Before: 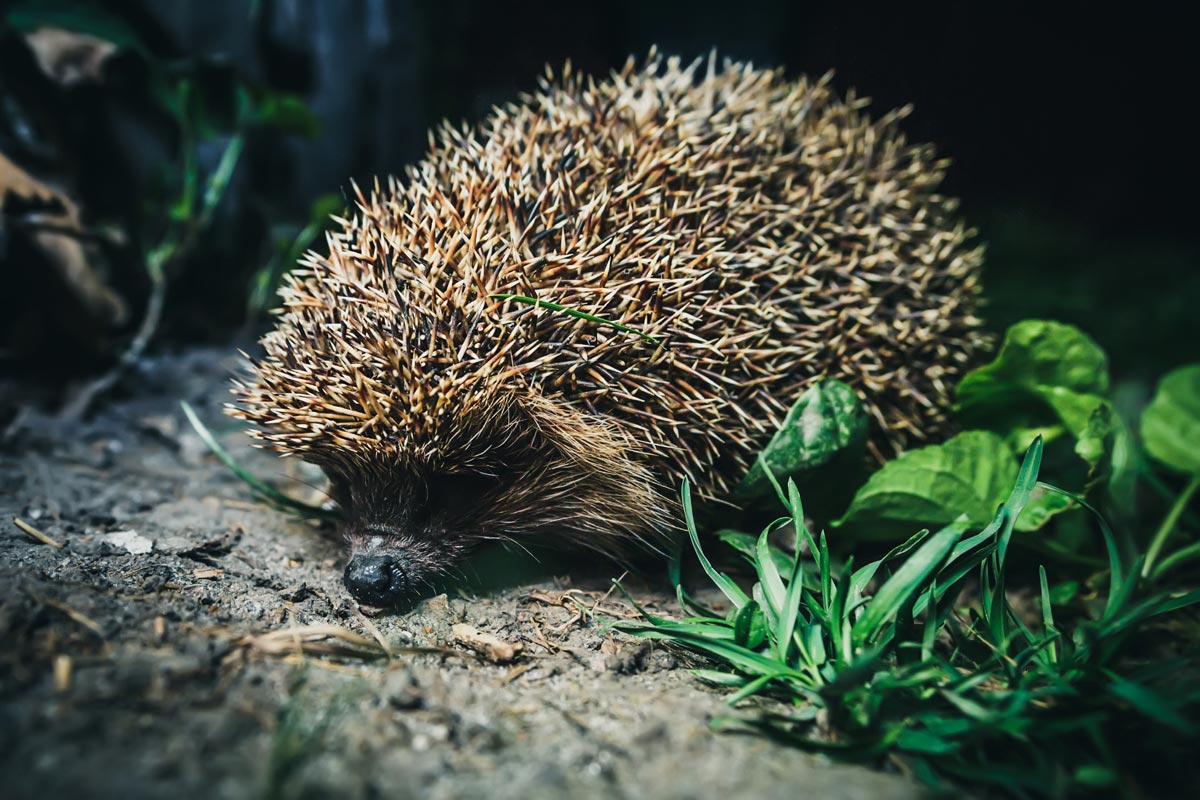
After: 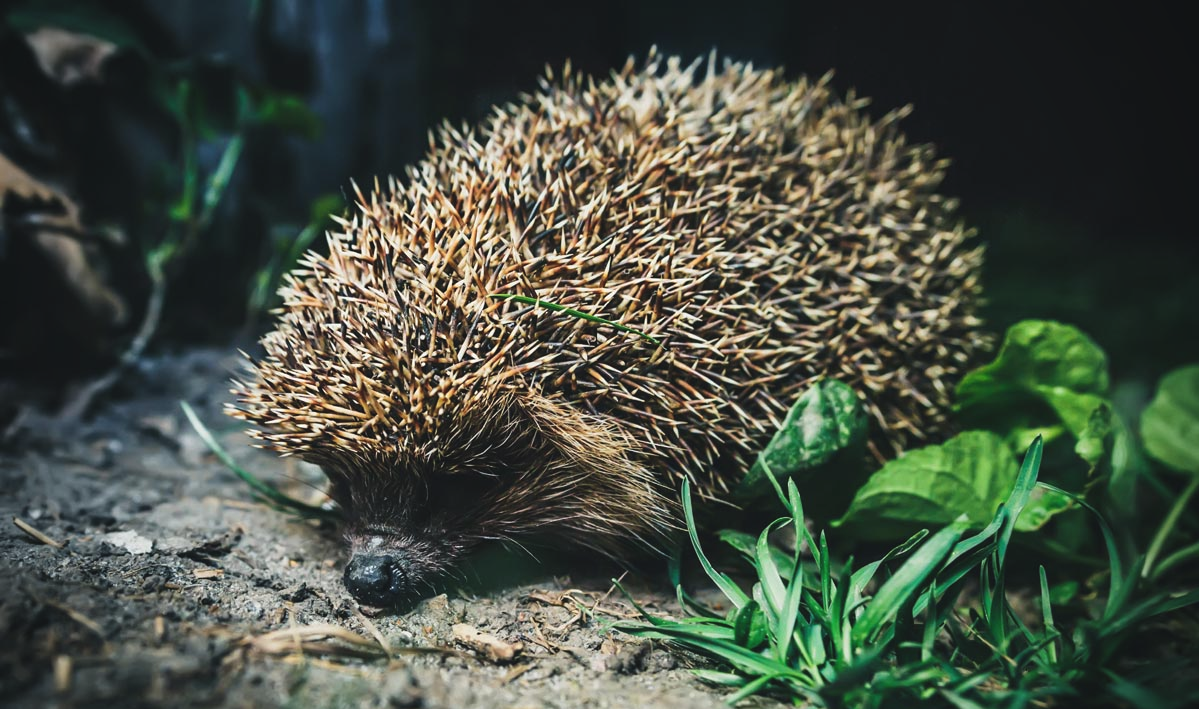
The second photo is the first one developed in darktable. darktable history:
crop and rotate: top 0%, bottom 11.341%
vignetting: fall-off radius 61.01%
exposure: black level correction -0.005, exposure 0.055 EV, compensate highlight preservation false
